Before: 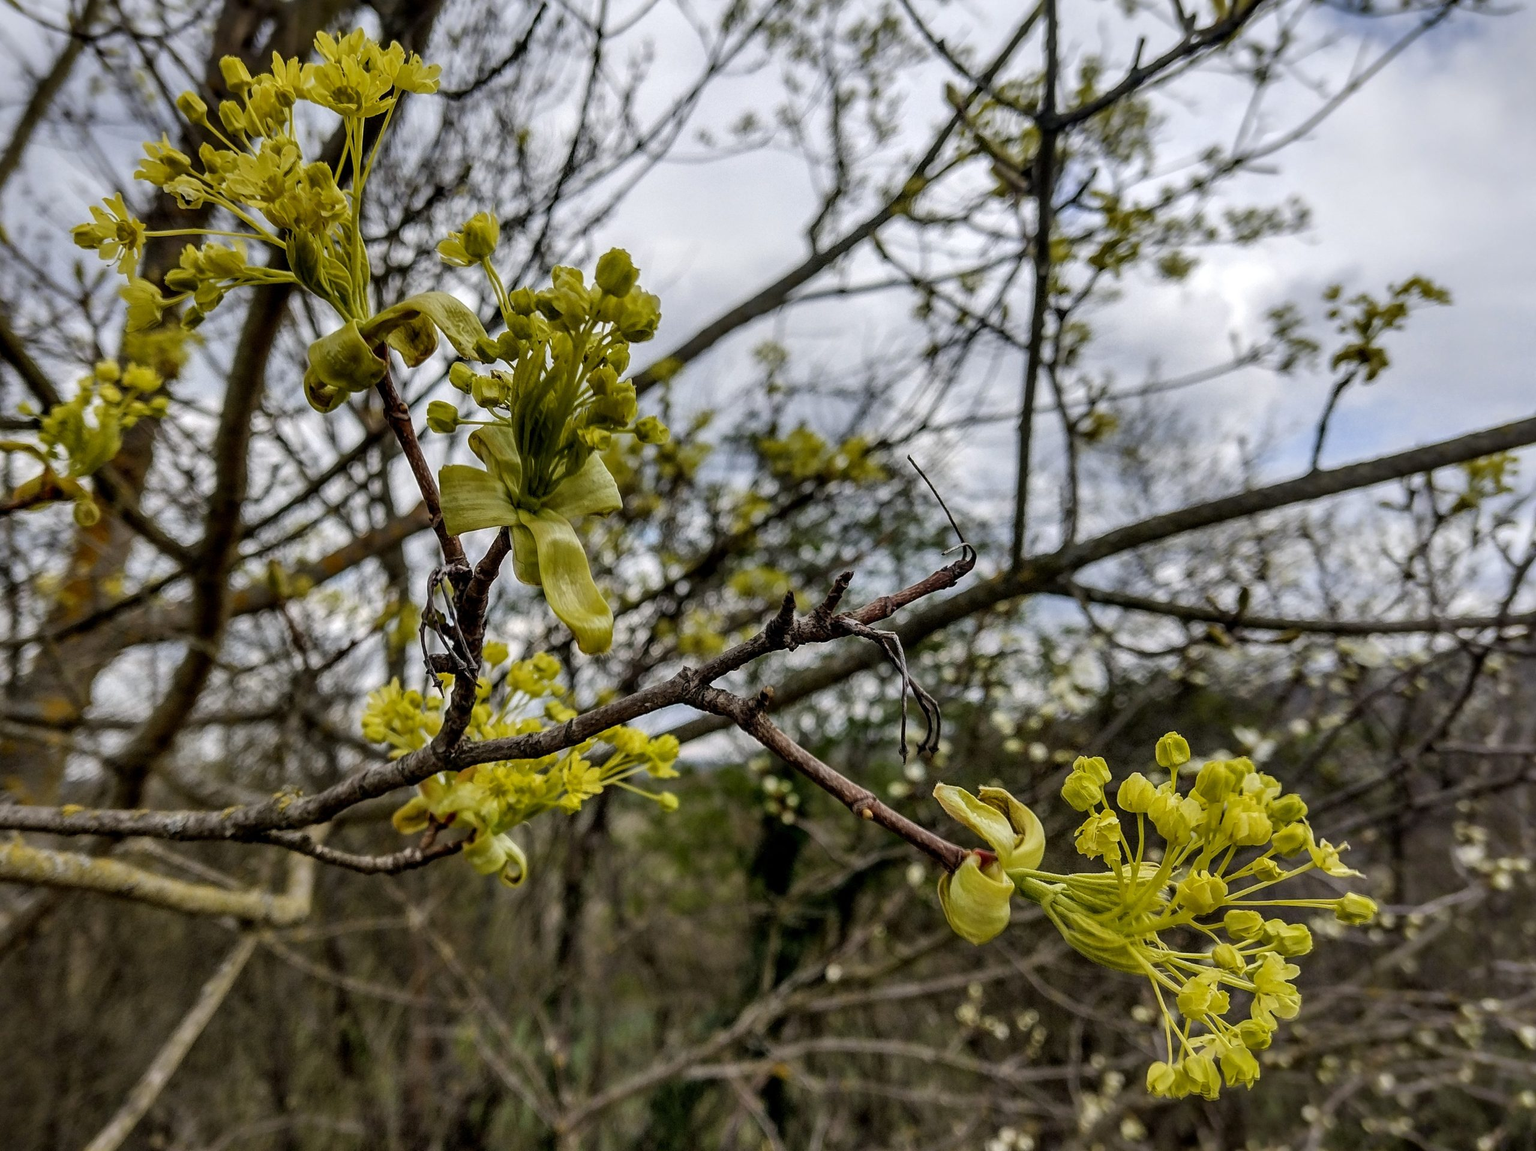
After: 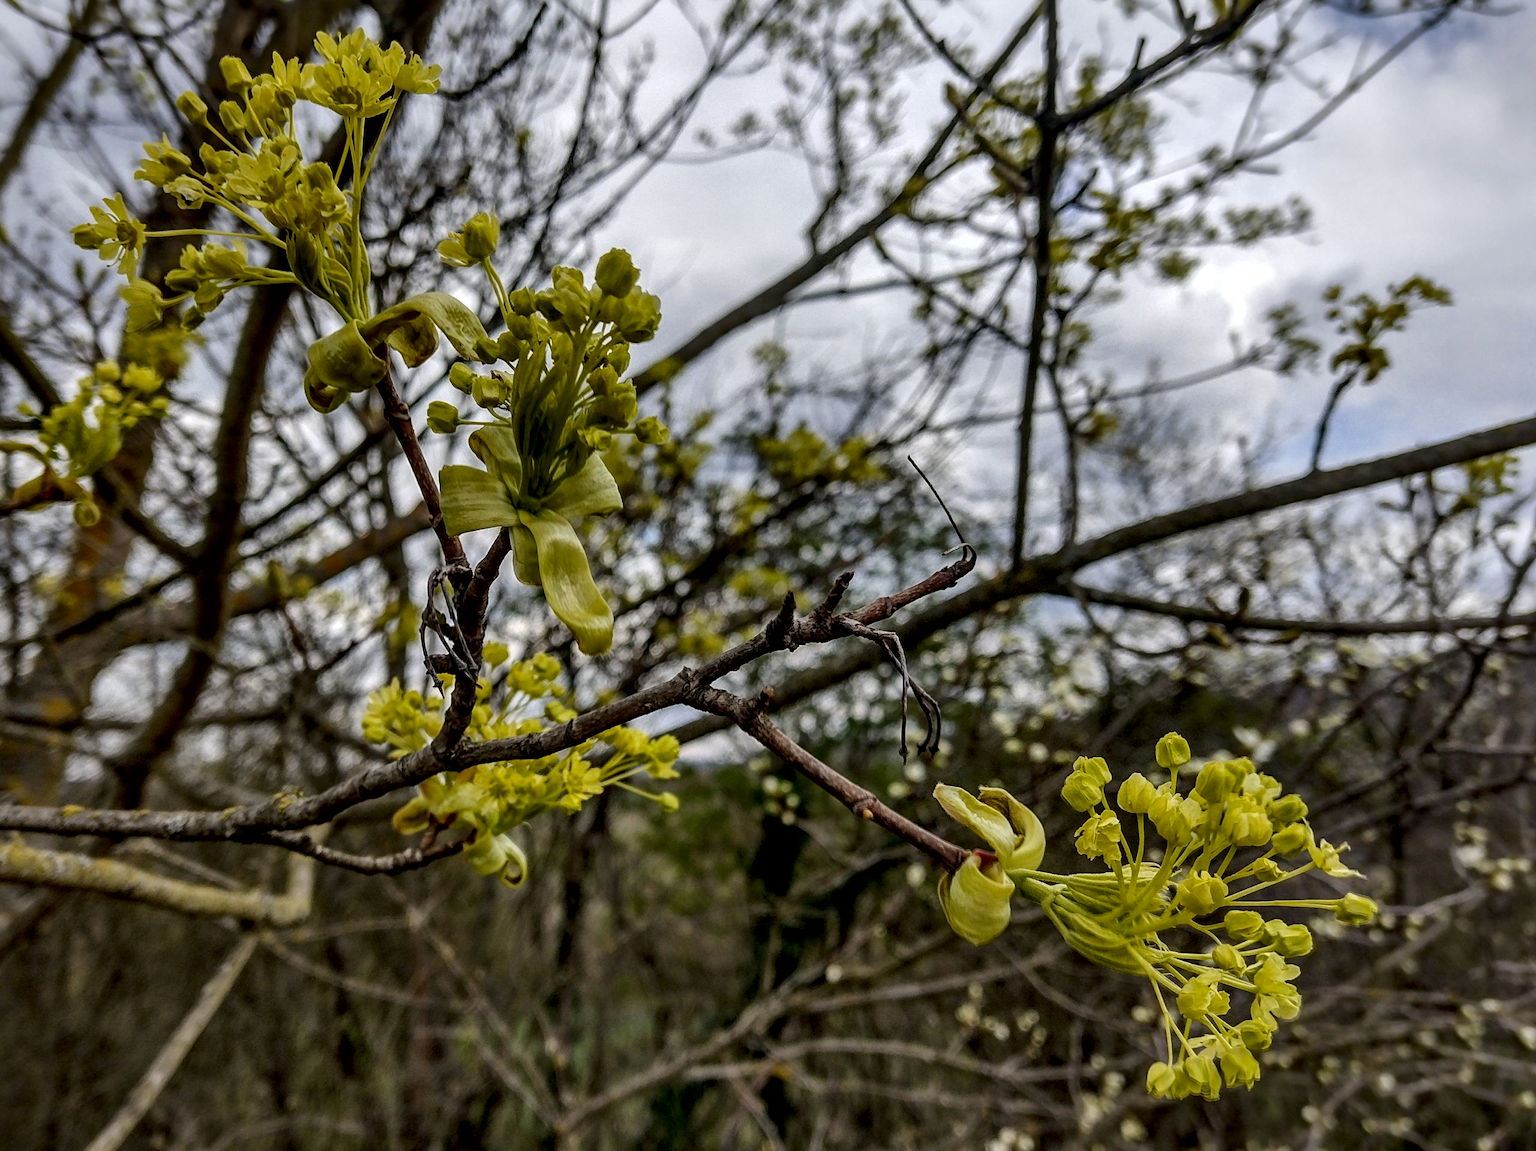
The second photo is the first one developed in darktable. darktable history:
local contrast: mode bilateral grid, contrast 21, coarseness 50, detail 127%, midtone range 0.2
contrast brightness saturation: brightness -0.087
